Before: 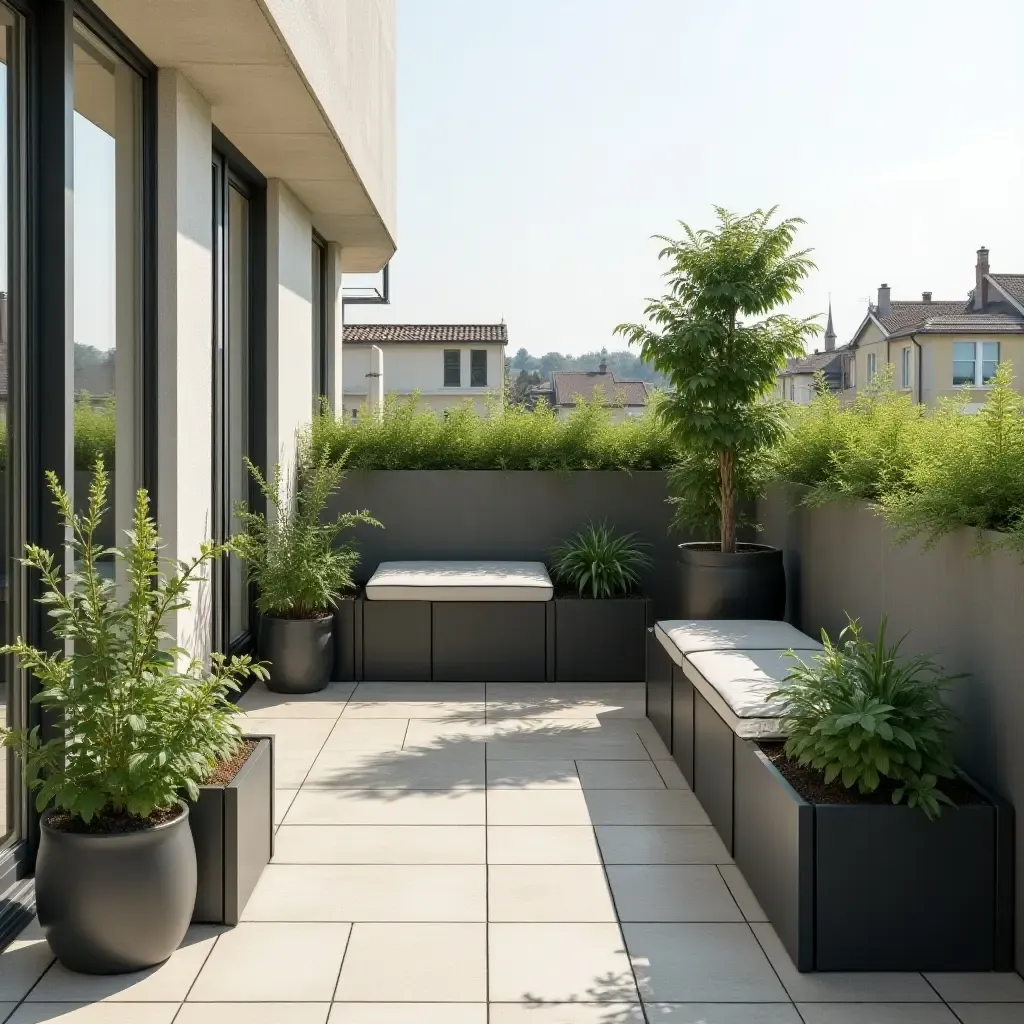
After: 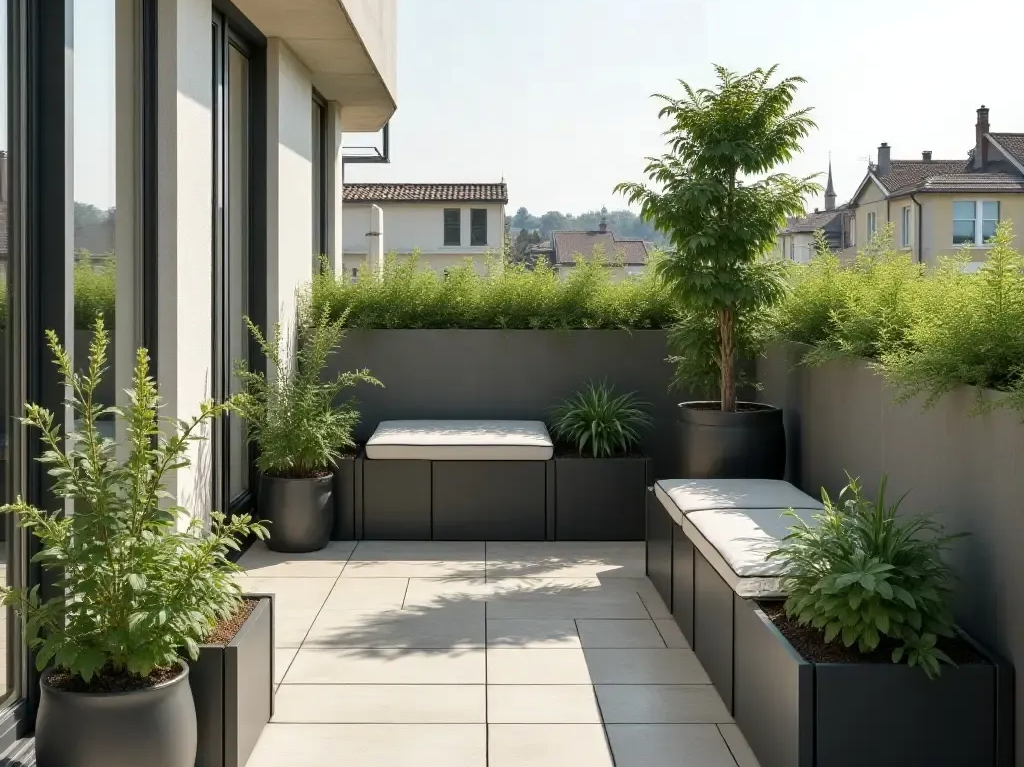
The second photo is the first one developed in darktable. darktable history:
shadows and highlights: shadows 13.06, white point adjustment 1.28, soften with gaussian
crop: top 13.864%, bottom 11.17%
